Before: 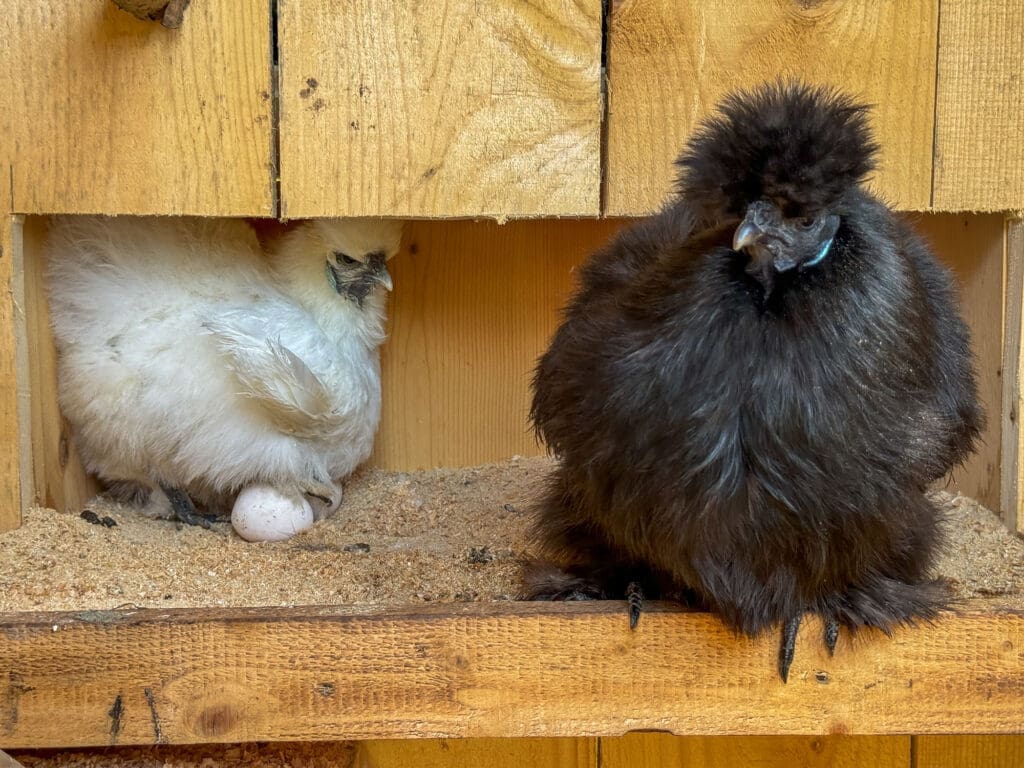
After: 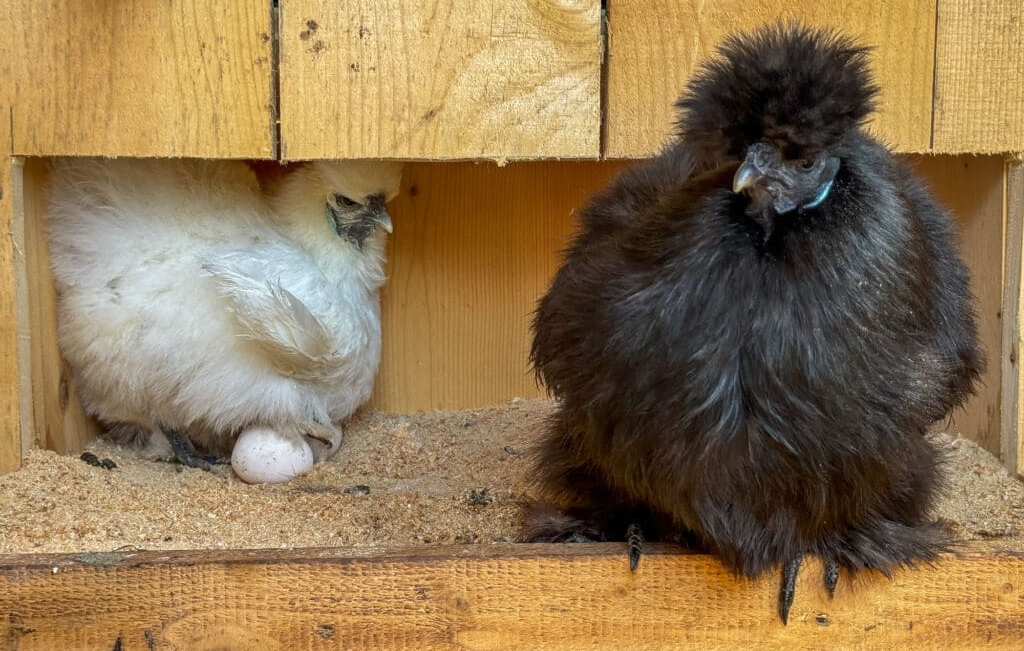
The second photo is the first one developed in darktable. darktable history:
crop: top 7.608%, bottom 7.547%
